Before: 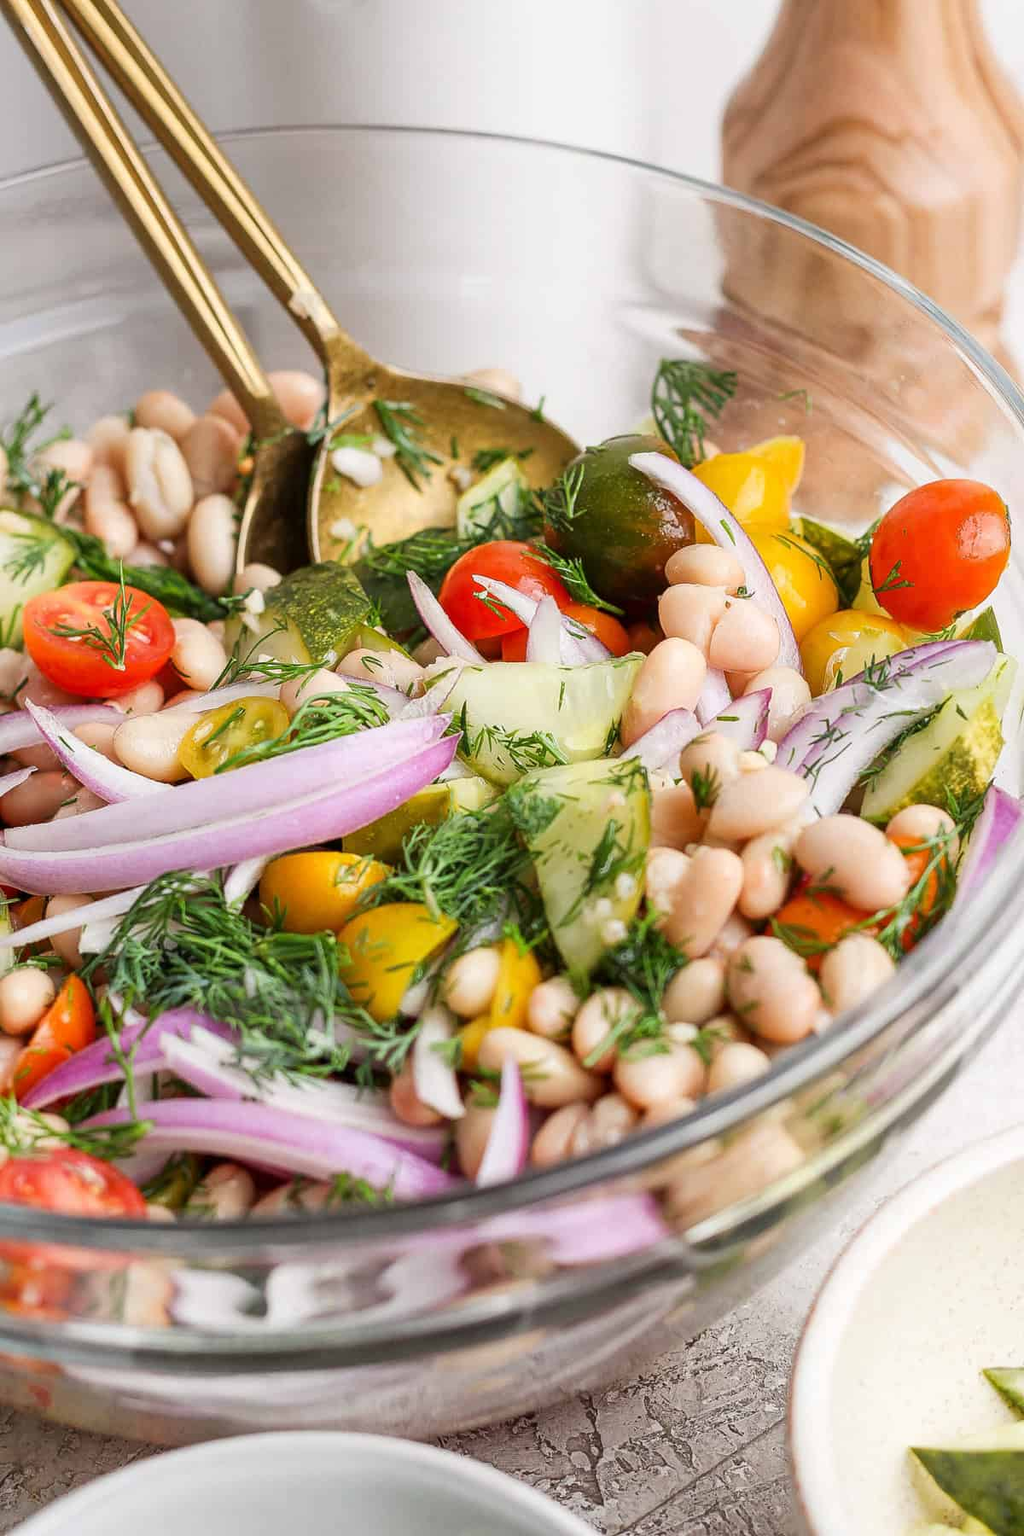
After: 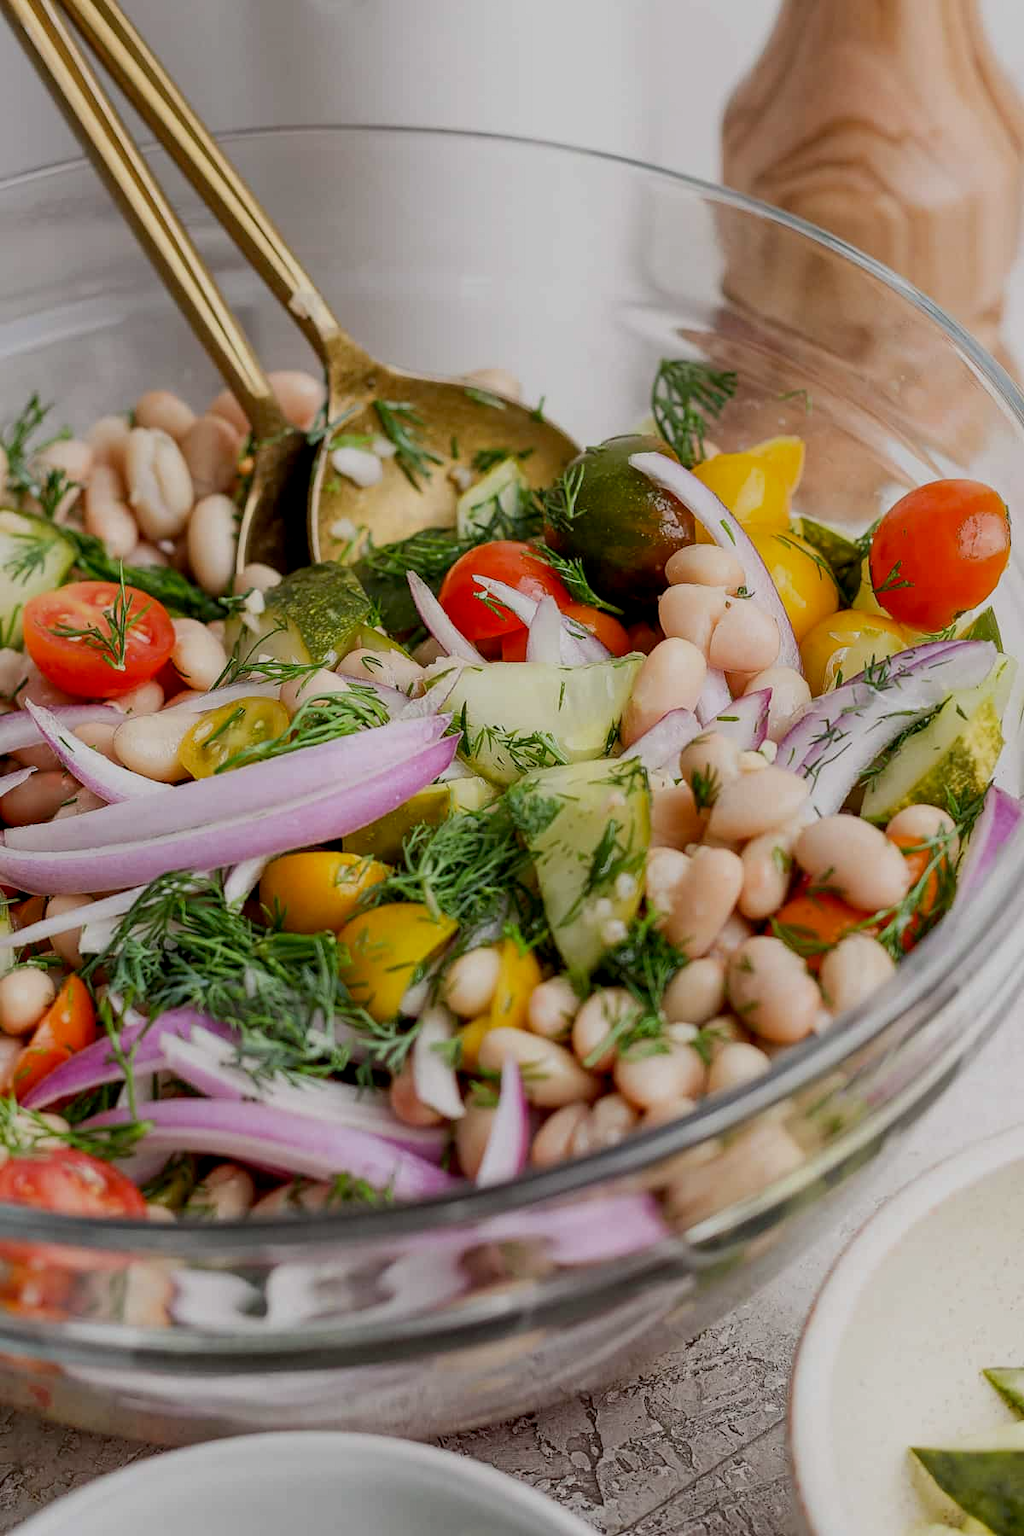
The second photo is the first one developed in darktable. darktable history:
exposure: black level correction 0.009, exposure -0.671 EV, compensate highlight preservation false
